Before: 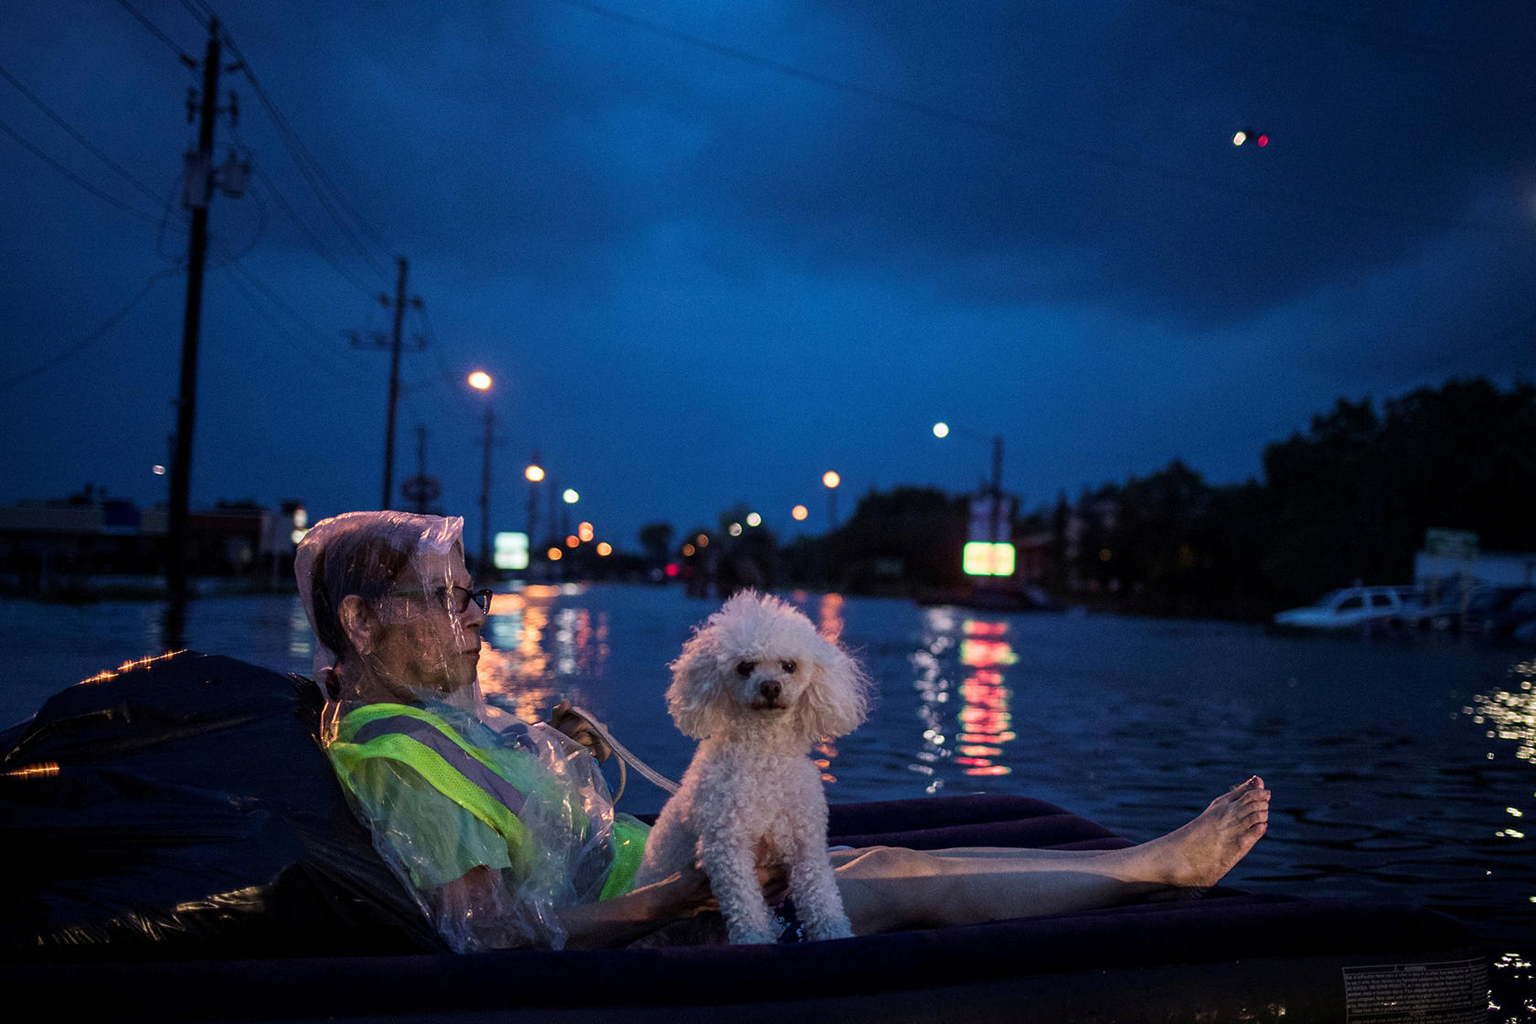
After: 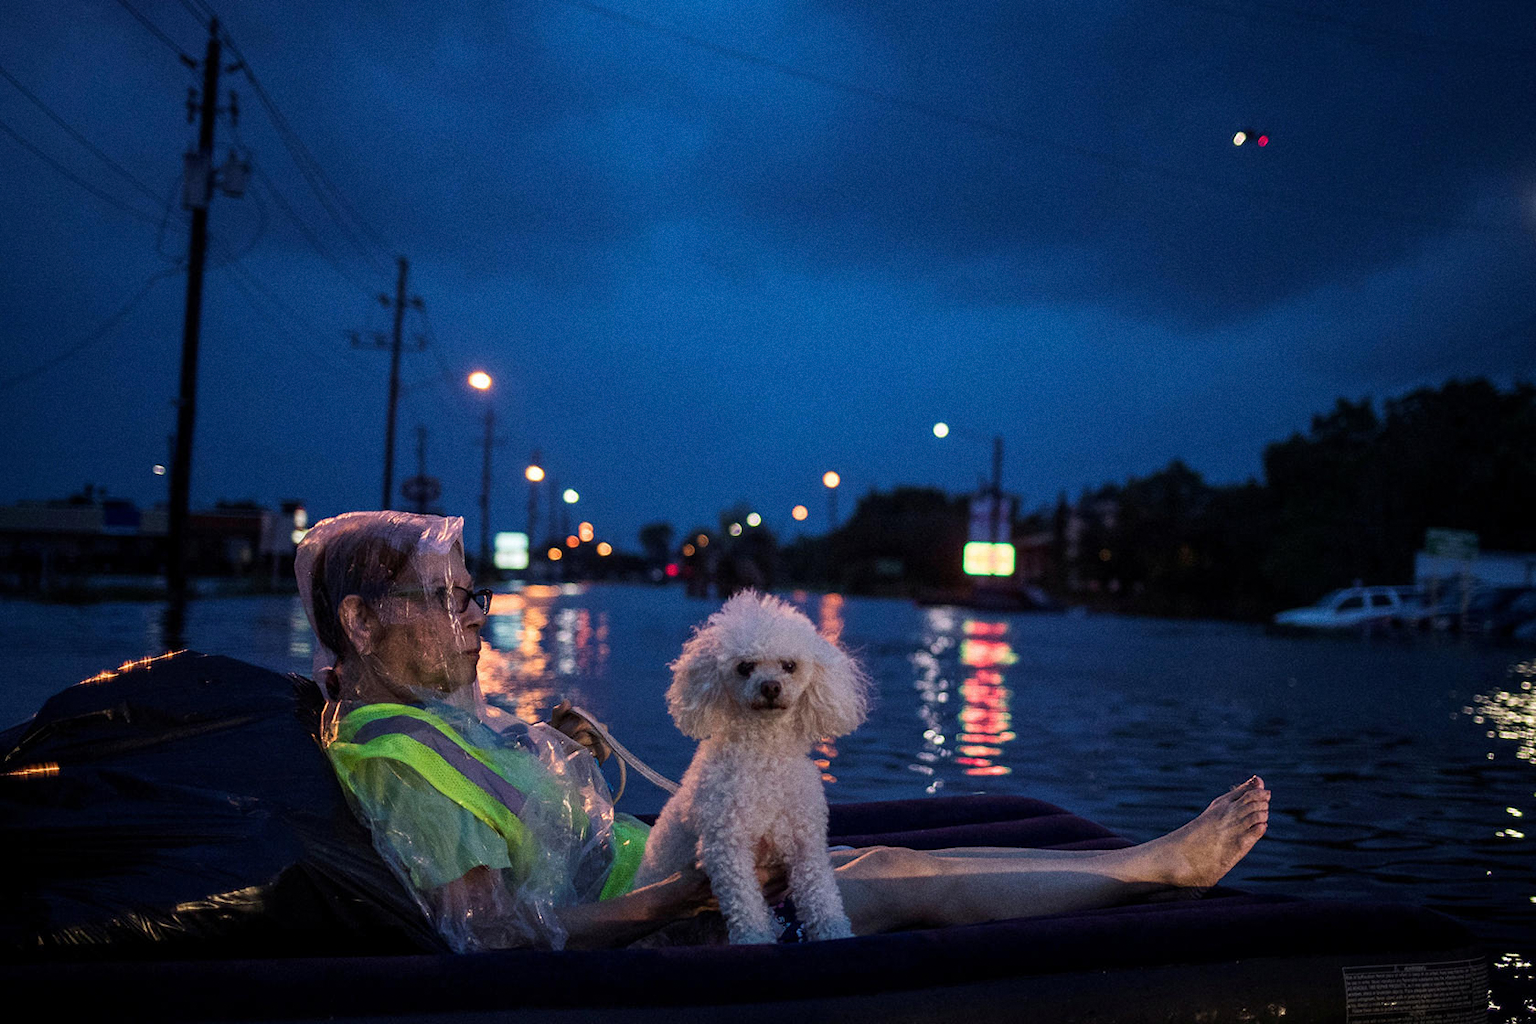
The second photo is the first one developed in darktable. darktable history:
levels: mode automatic
grain: coarseness 7.08 ISO, strength 21.67%, mid-tones bias 59.58%
